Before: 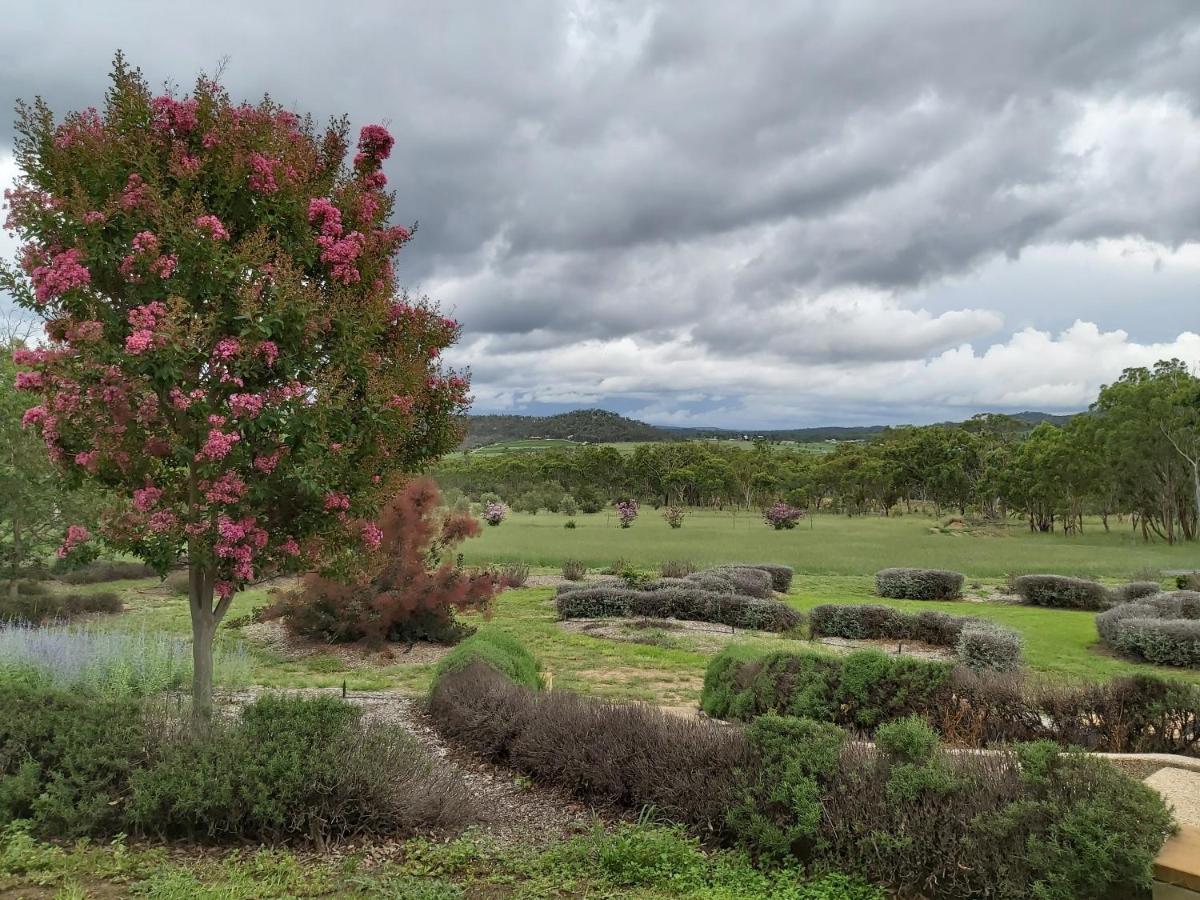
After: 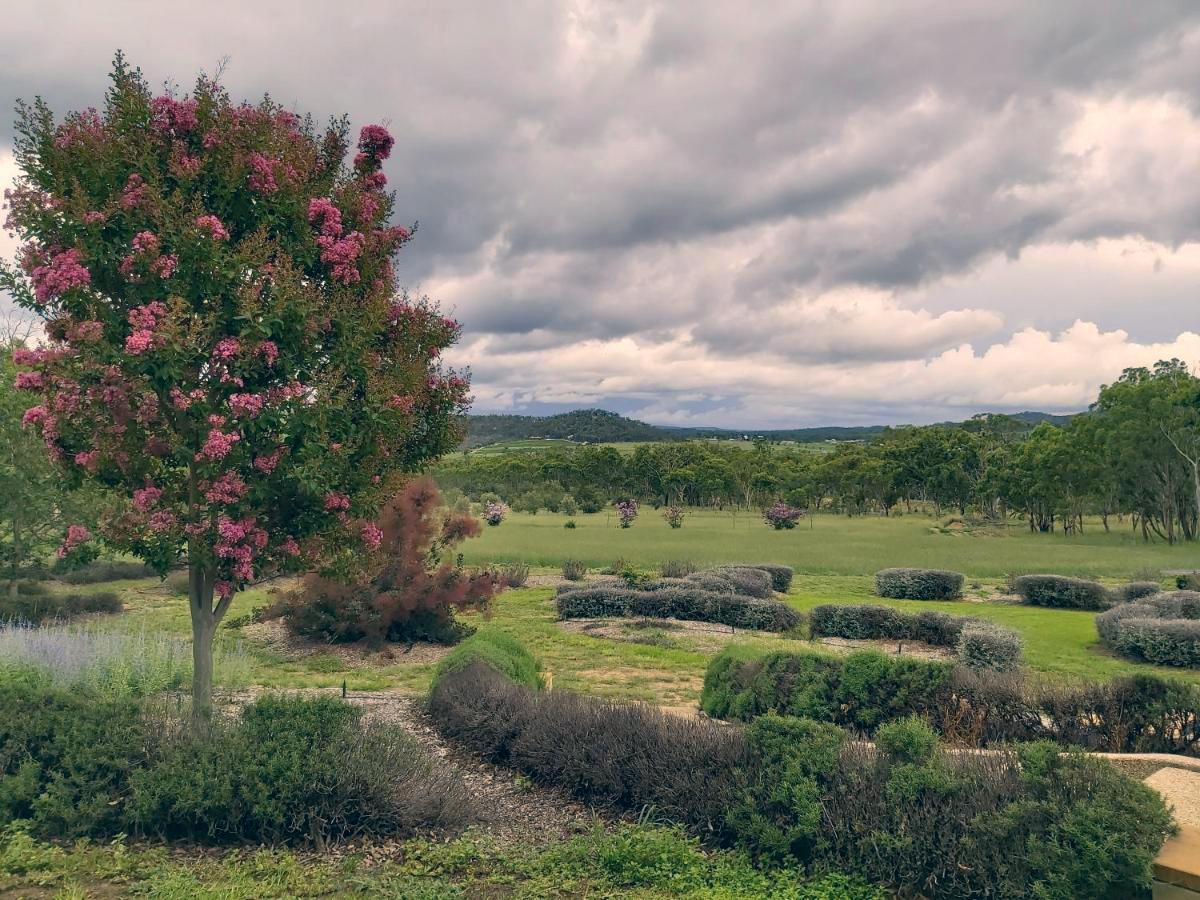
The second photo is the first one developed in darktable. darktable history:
color correction: highlights a* 10.37, highlights b* 14.66, shadows a* -10.09, shadows b* -14.89
